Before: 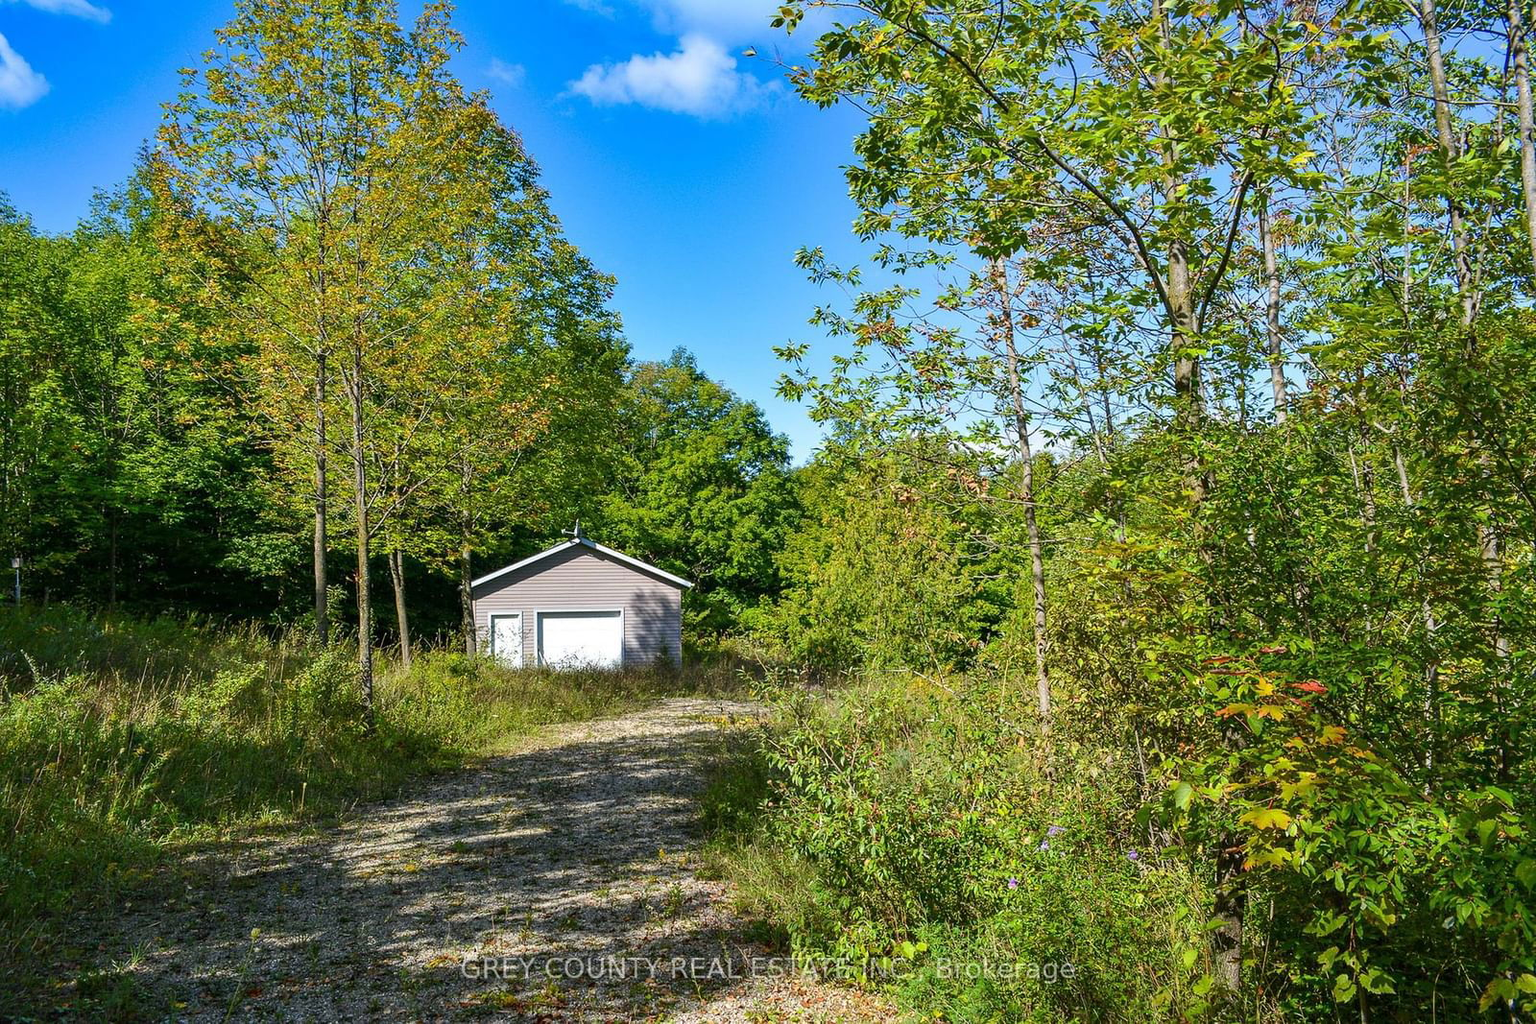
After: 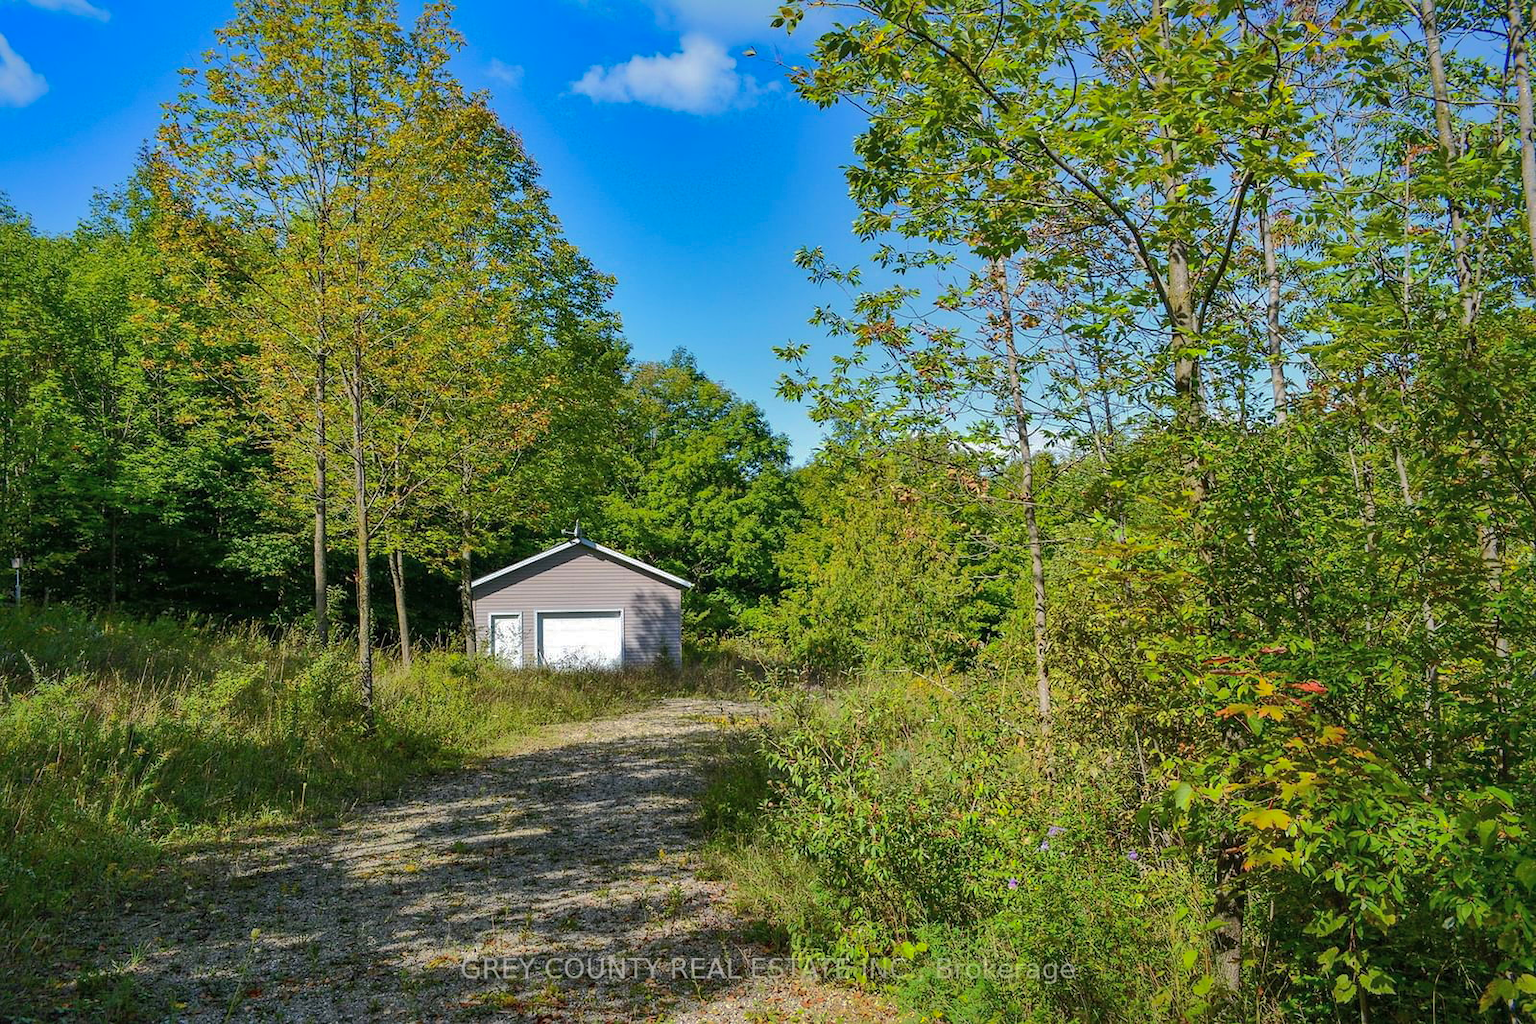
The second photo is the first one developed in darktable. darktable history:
exposure: compensate highlight preservation false
tone equalizer: on, module defaults
shadows and highlights: shadows 38.43, highlights -74.54
